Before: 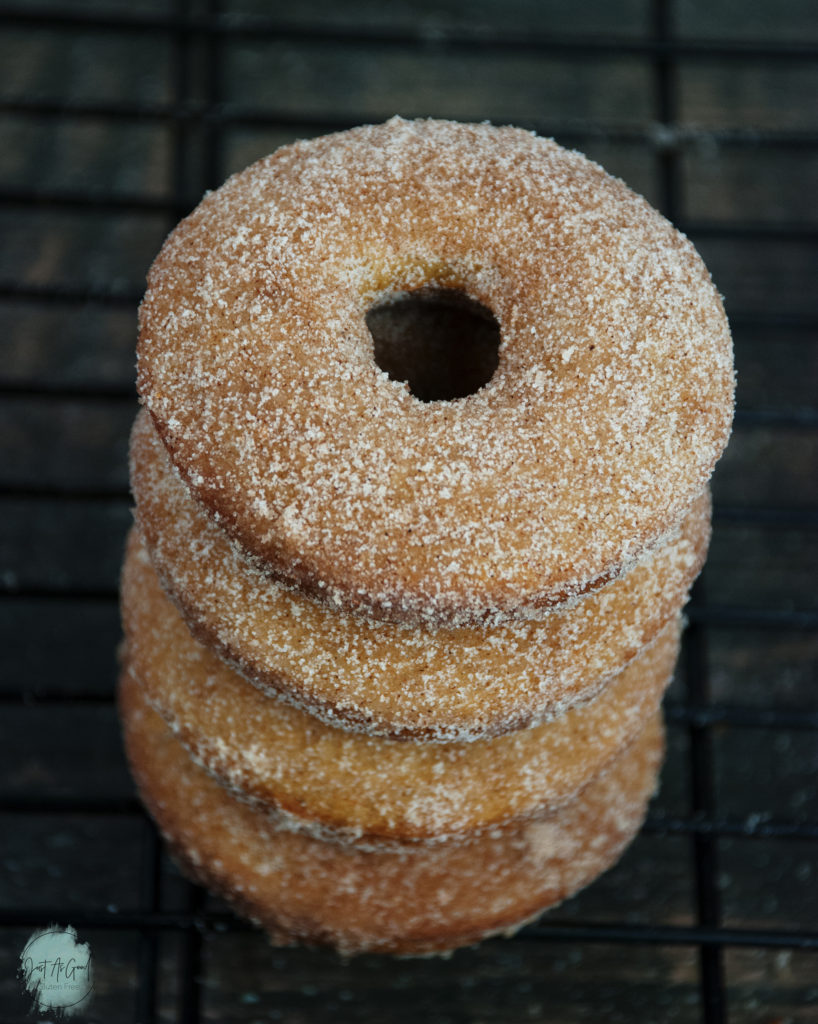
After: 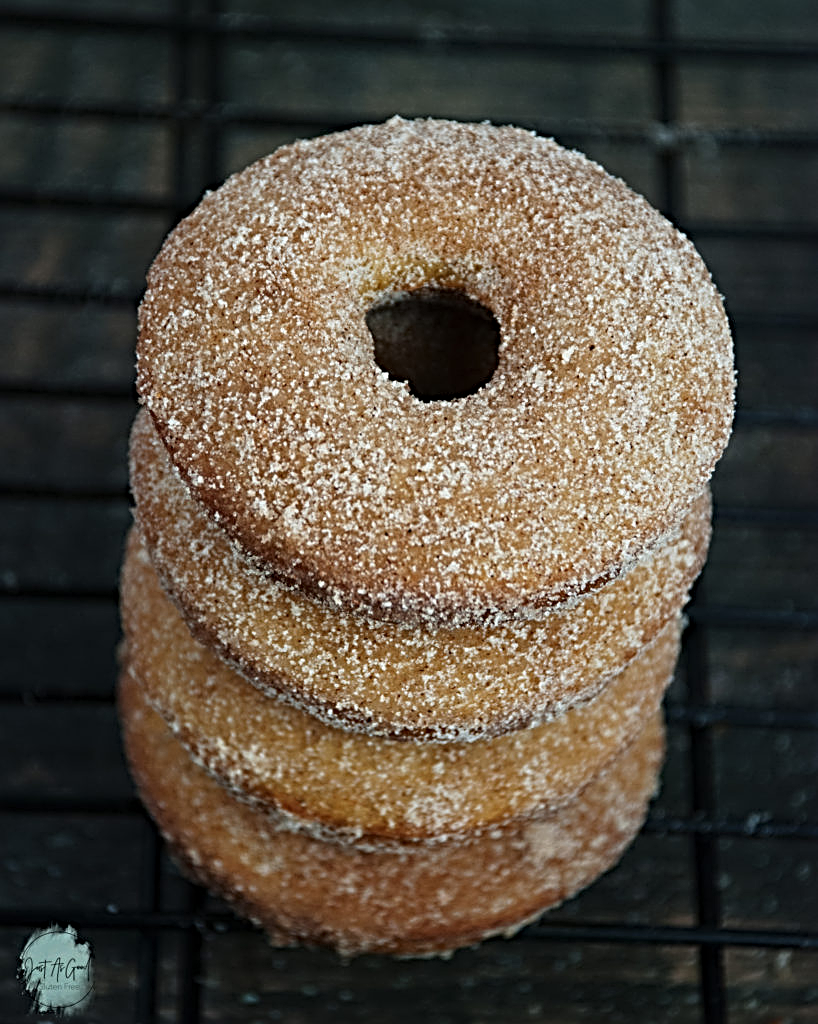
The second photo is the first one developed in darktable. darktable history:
sharpen: radius 3.69, amount 0.928
